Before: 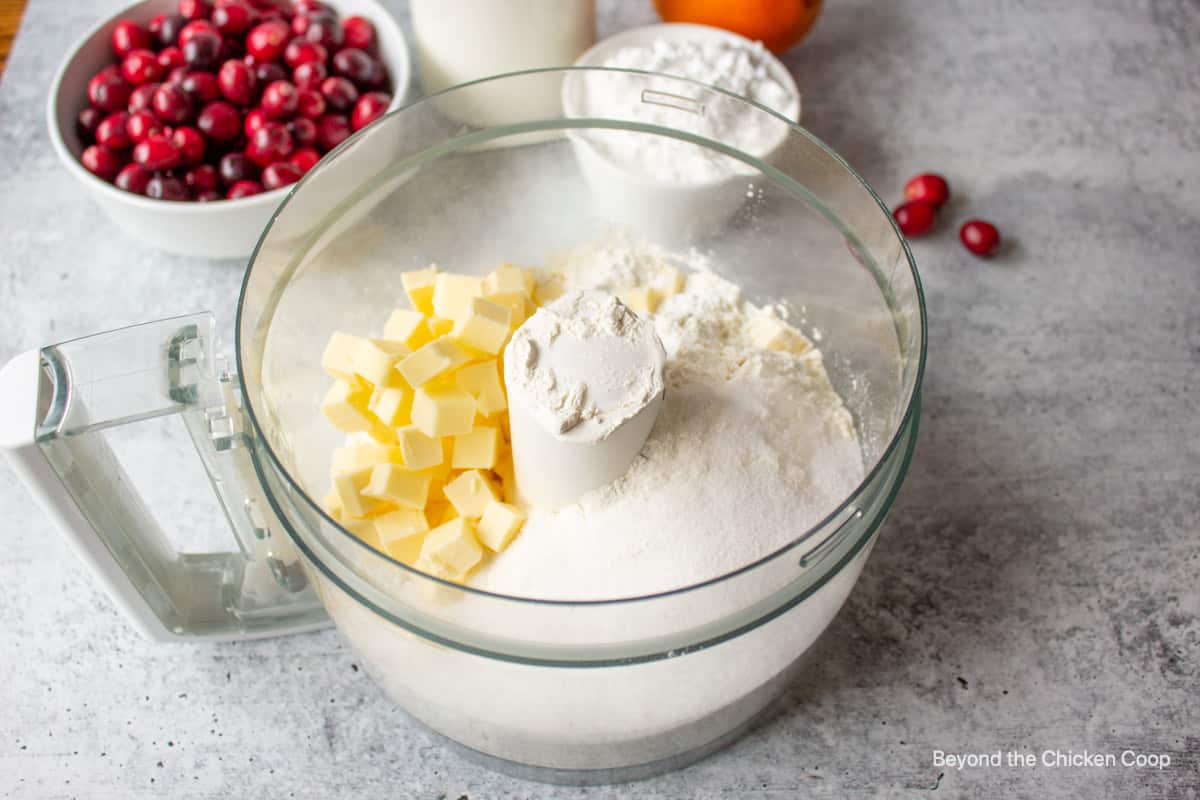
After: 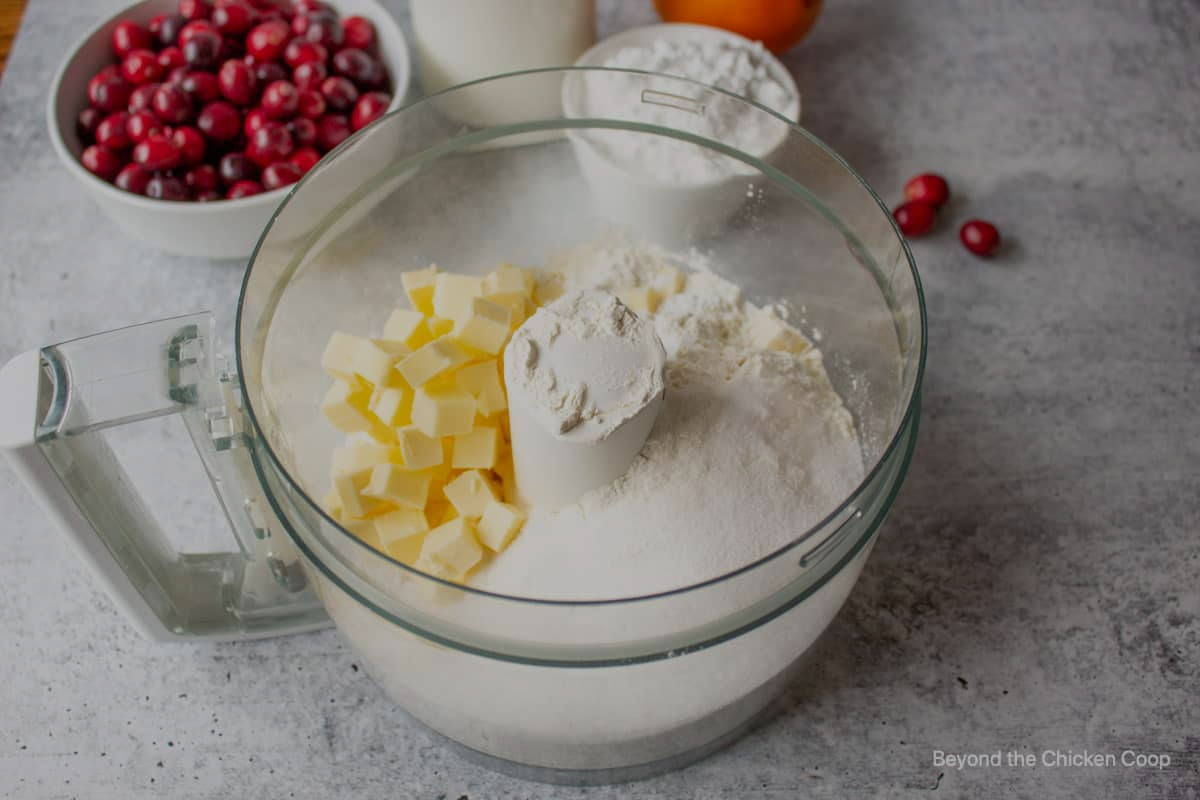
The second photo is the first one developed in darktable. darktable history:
tone equalizer: -8 EV -0.019 EV, -7 EV 0.012 EV, -6 EV -0.007 EV, -5 EV 0.004 EV, -4 EV -0.045 EV, -3 EV -0.231 EV, -2 EV -0.664 EV, -1 EV -0.982 EV, +0 EV -0.945 EV, smoothing diameter 24.96%, edges refinement/feathering 12.31, preserve details guided filter
